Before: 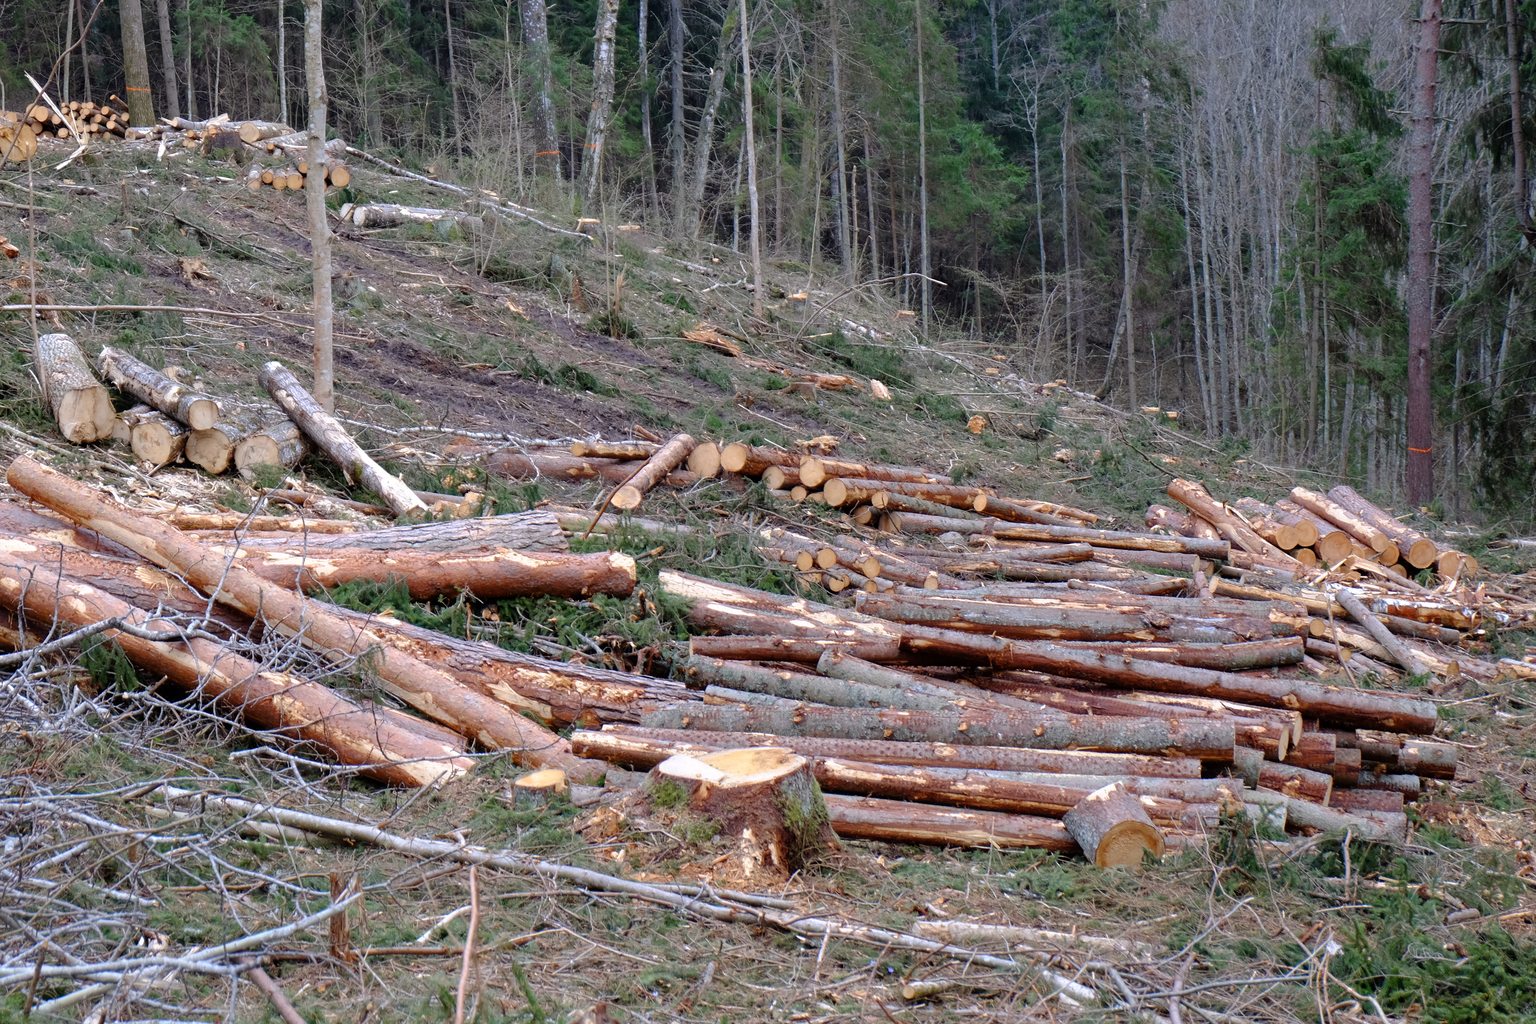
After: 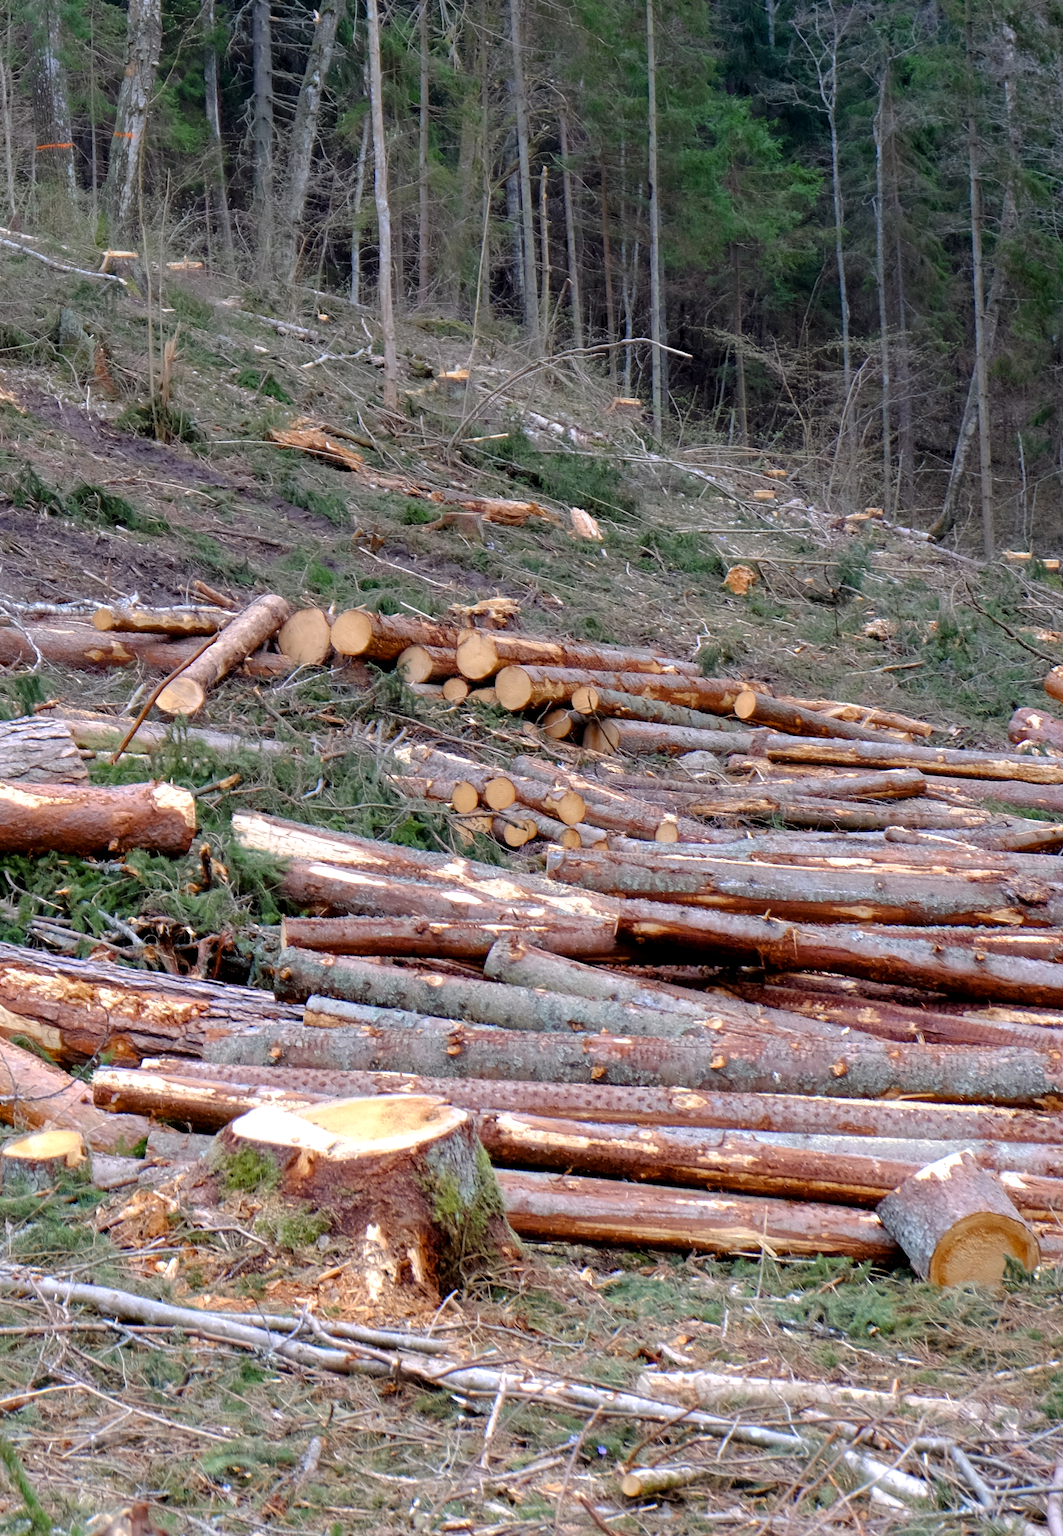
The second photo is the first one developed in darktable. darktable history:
exposure: black level correction 0.003, exposure 0.383 EV, compensate highlight preservation false
graduated density: on, module defaults
crop: left 33.452%, top 6.025%, right 23.155%
color balance rgb: perceptual saturation grading › global saturation 10%
